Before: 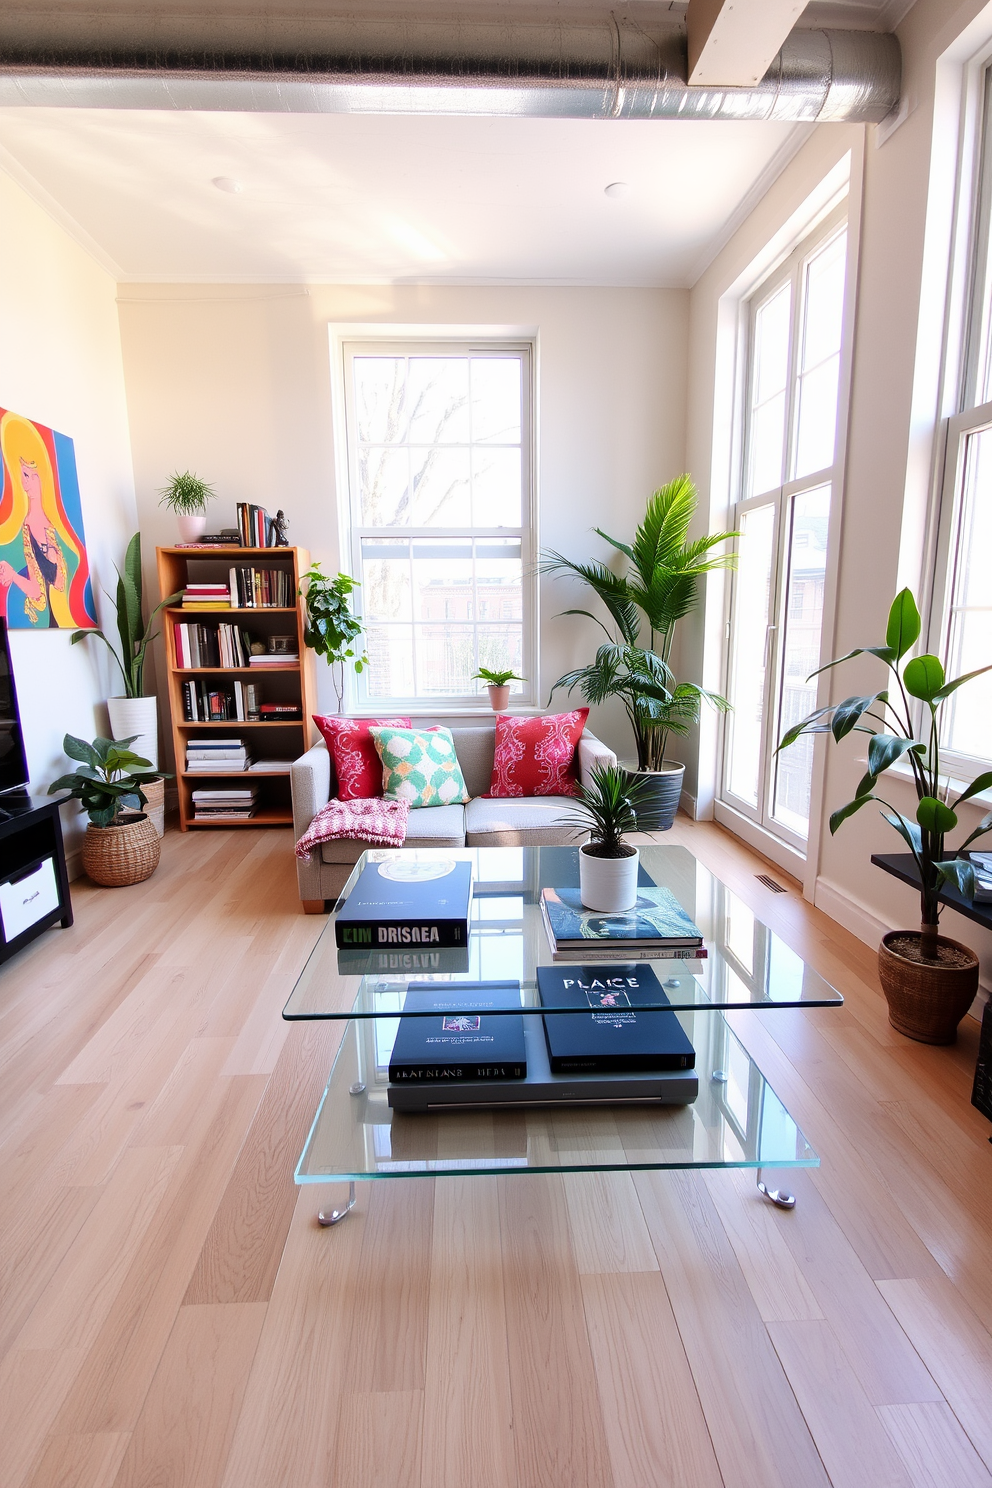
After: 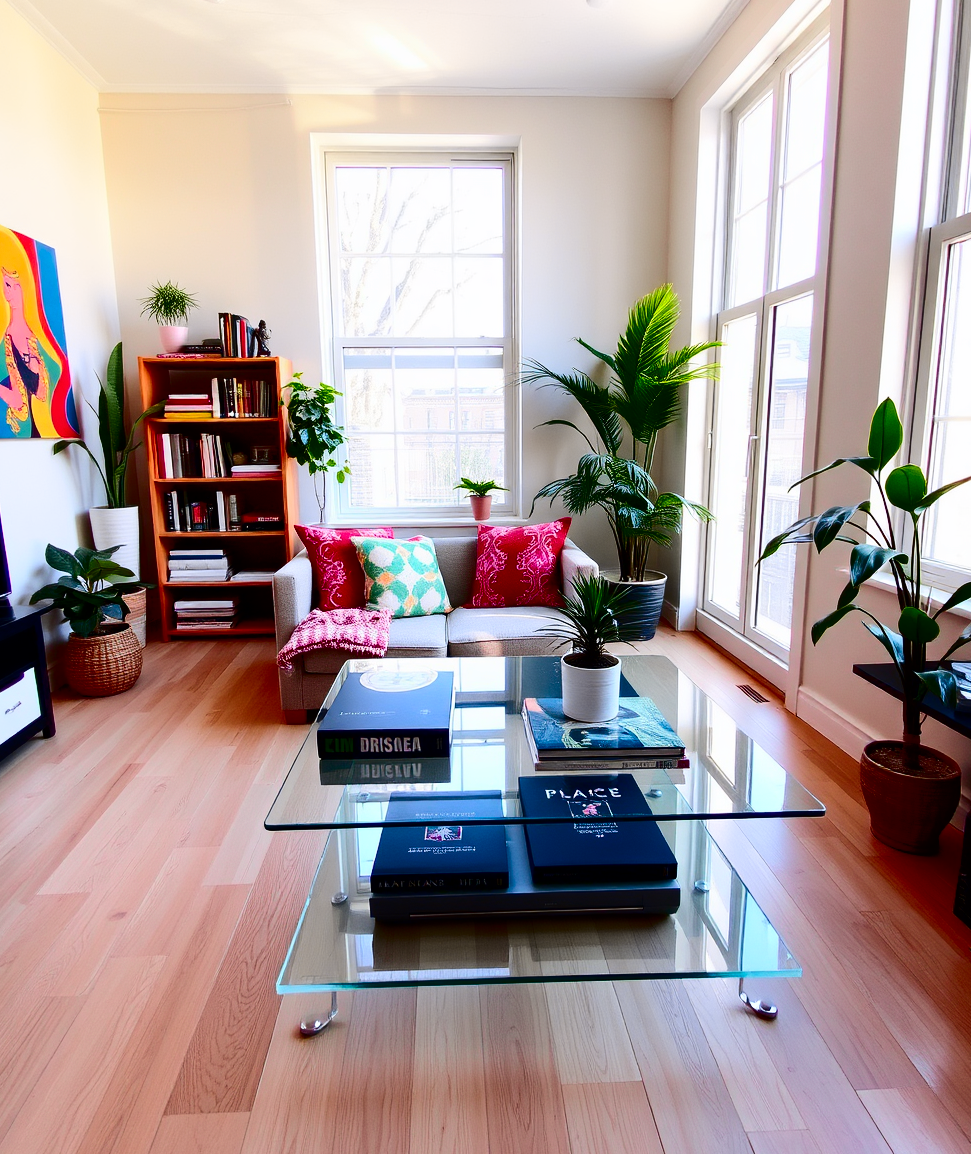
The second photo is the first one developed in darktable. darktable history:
contrast brightness saturation: contrast 0.104, brightness -0.267, saturation 0.139
crop and rotate: left 1.823%, top 12.784%, right 0.216%, bottom 9.61%
tone curve: curves: ch0 [(0, 0) (0.126, 0.086) (0.338, 0.327) (0.494, 0.55) (0.703, 0.762) (1, 1)]; ch1 [(0, 0) (0.346, 0.324) (0.45, 0.431) (0.5, 0.5) (0.522, 0.517) (0.55, 0.578) (1, 1)]; ch2 [(0, 0) (0.44, 0.424) (0.501, 0.499) (0.554, 0.563) (0.622, 0.667) (0.707, 0.746) (1, 1)], color space Lab, independent channels, preserve colors none
